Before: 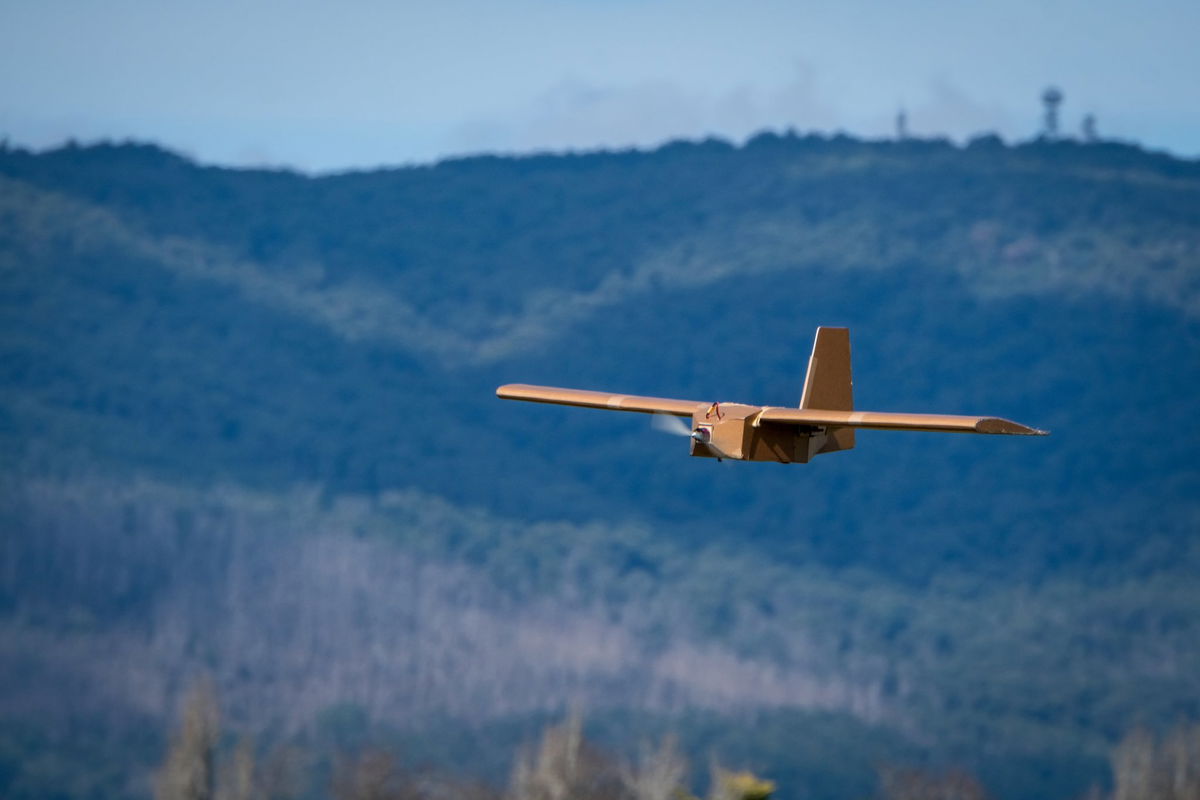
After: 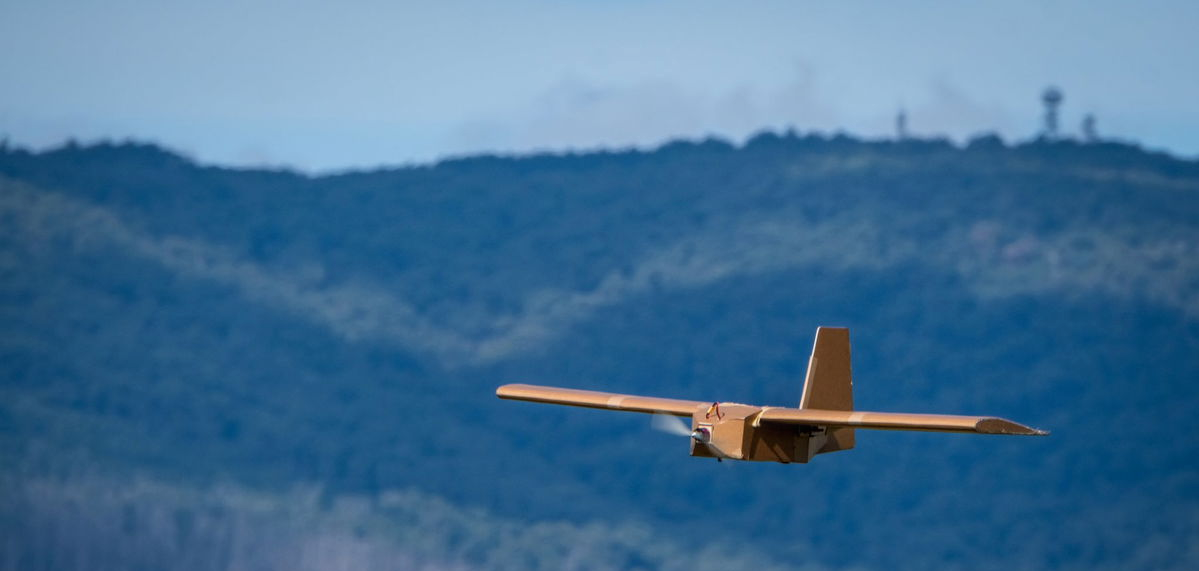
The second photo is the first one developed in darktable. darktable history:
local contrast: detail 110%
white balance: emerald 1
crop: bottom 28.576%
